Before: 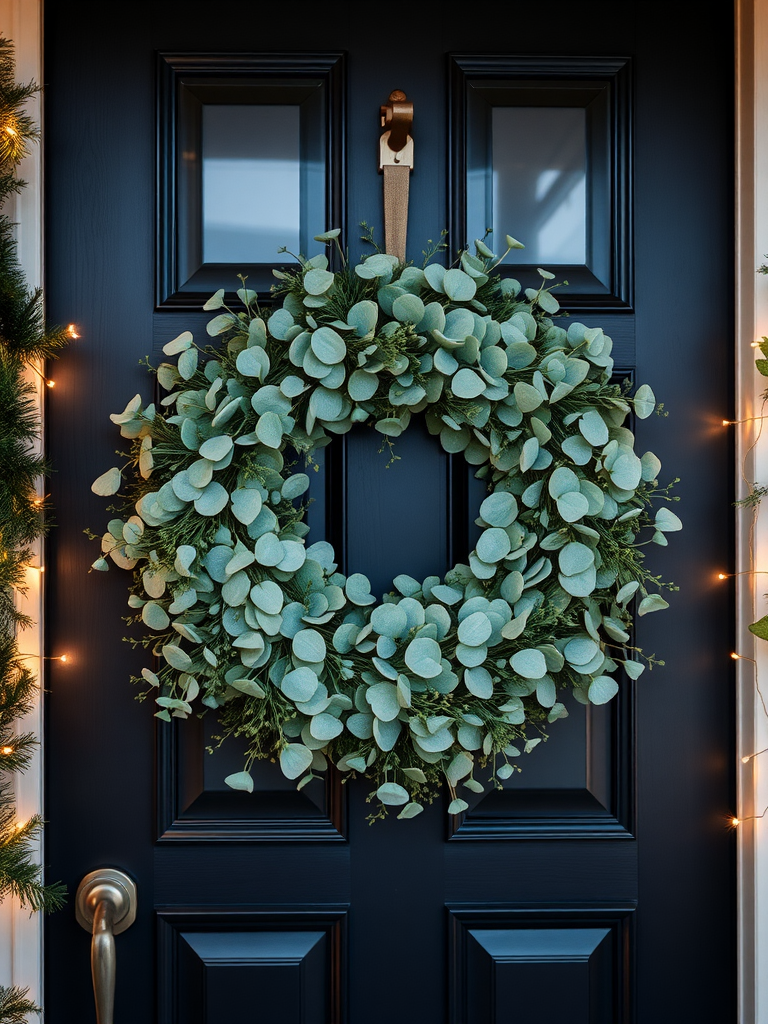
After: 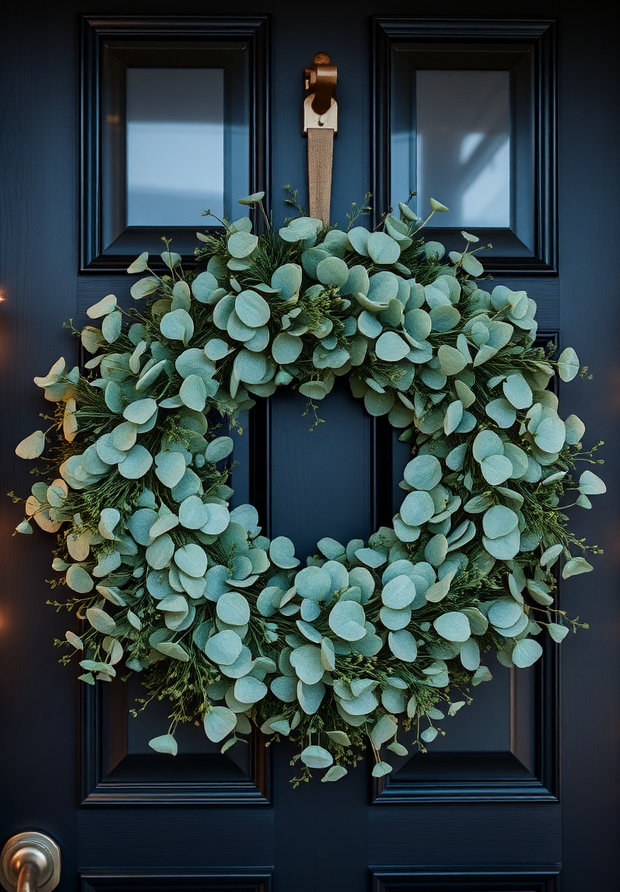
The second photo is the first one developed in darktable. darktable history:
crop: left 9.921%, top 3.637%, right 9.227%, bottom 9.179%
